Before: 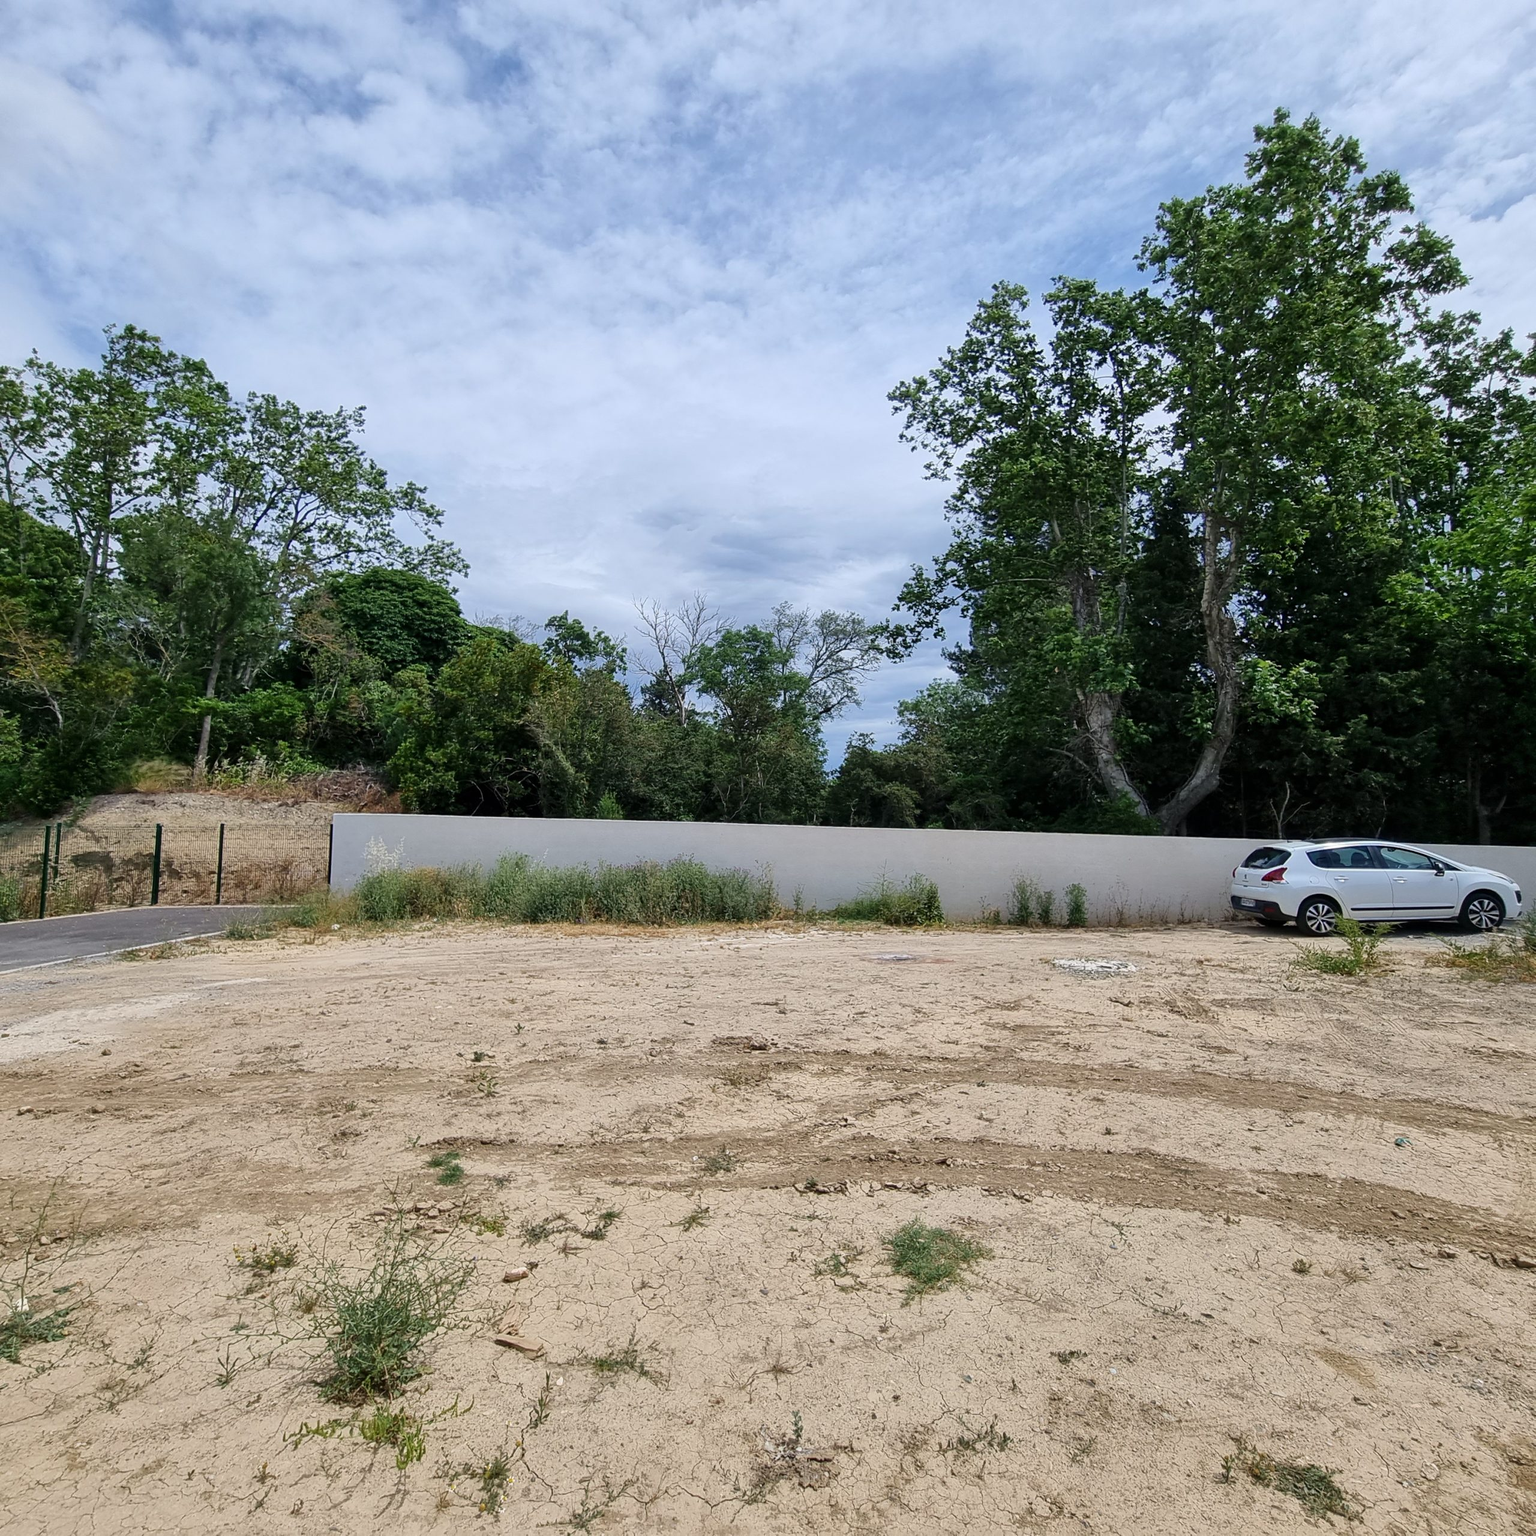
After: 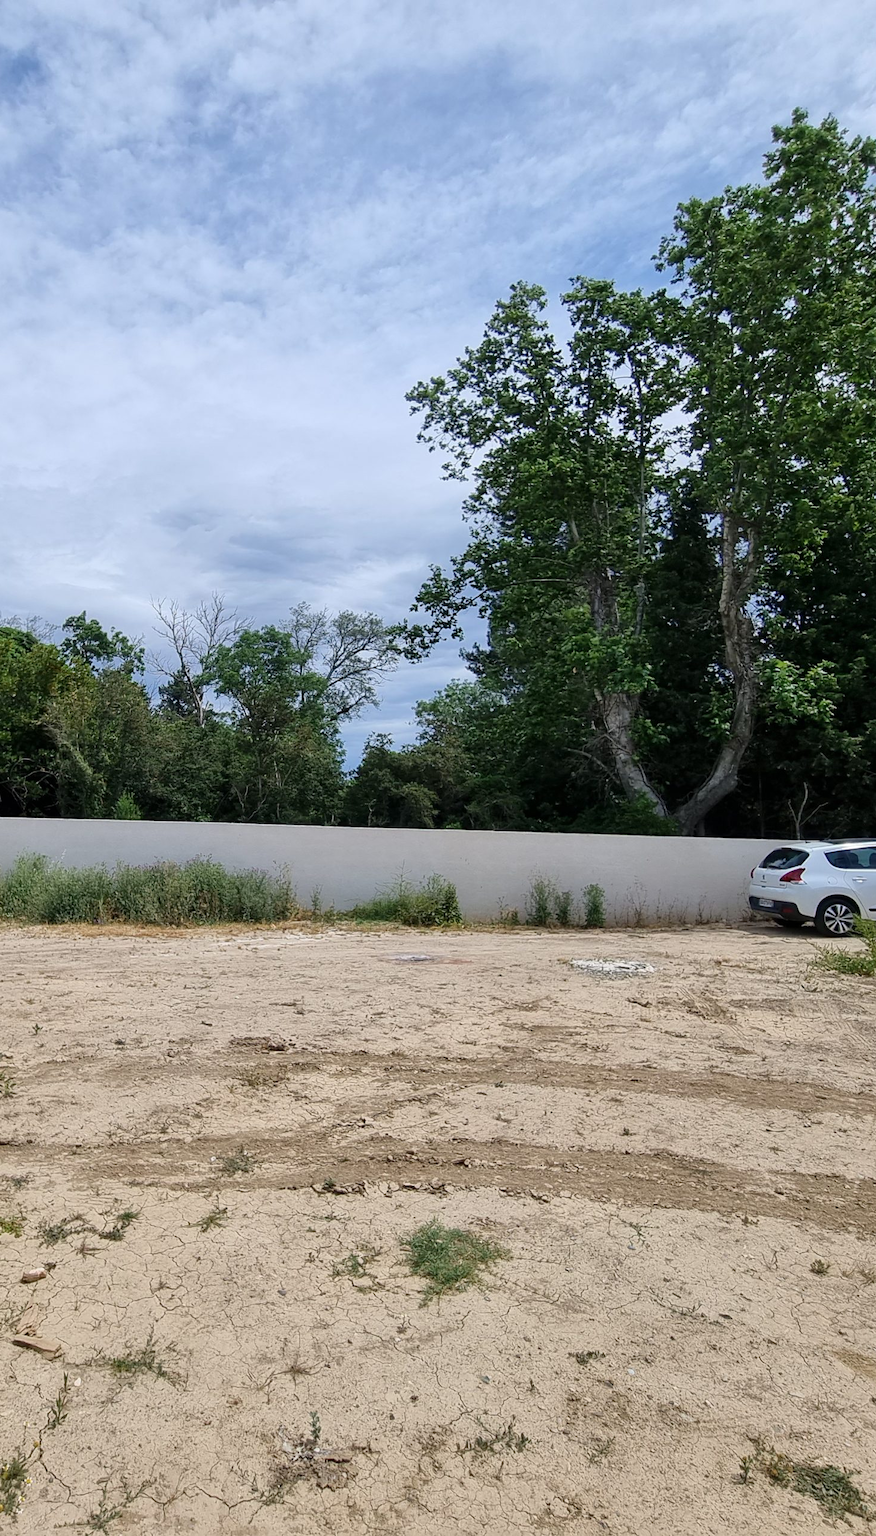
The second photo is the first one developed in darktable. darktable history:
crop: left 31.425%, top 0.008%, right 11.503%
